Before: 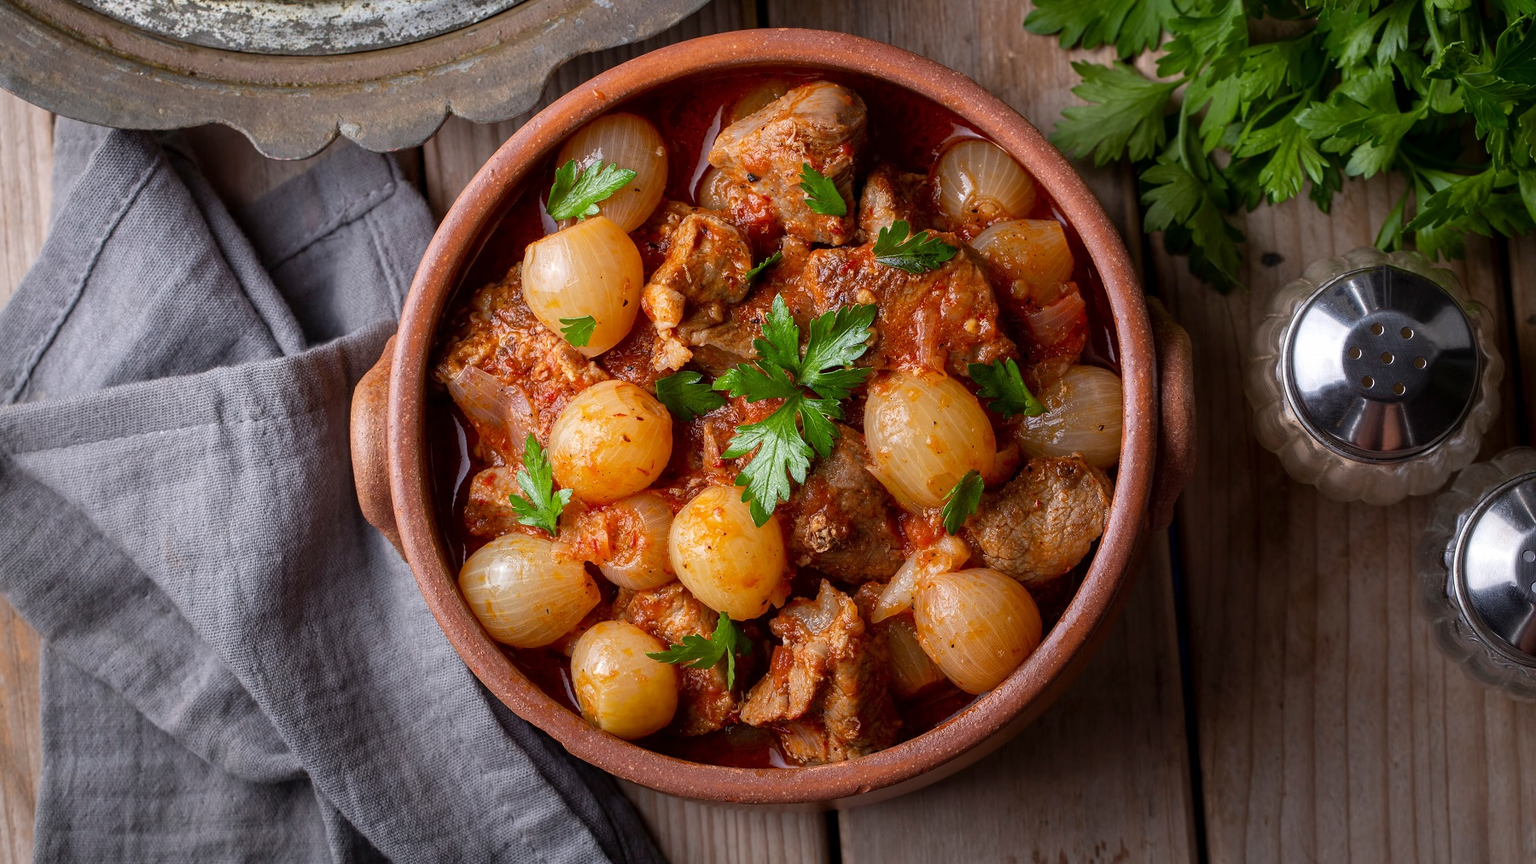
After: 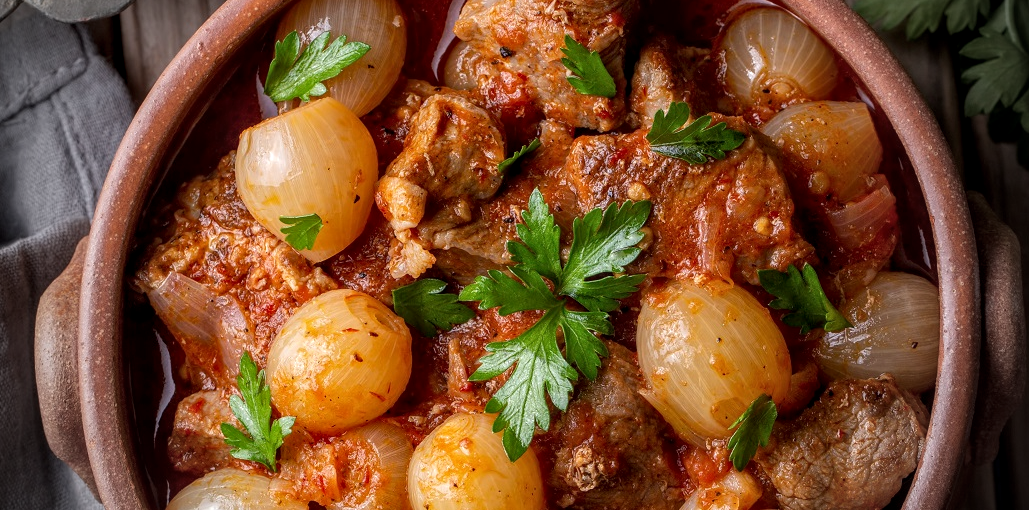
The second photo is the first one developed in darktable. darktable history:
vignetting: fall-off start 67.15%, brightness -0.442, saturation -0.691, width/height ratio 1.011, unbound false
crop: left 20.932%, top 15.471%, right 21.848%, bottom 34.081%
tone equalizer: on, module defaults
local contrast: on, module defaults
